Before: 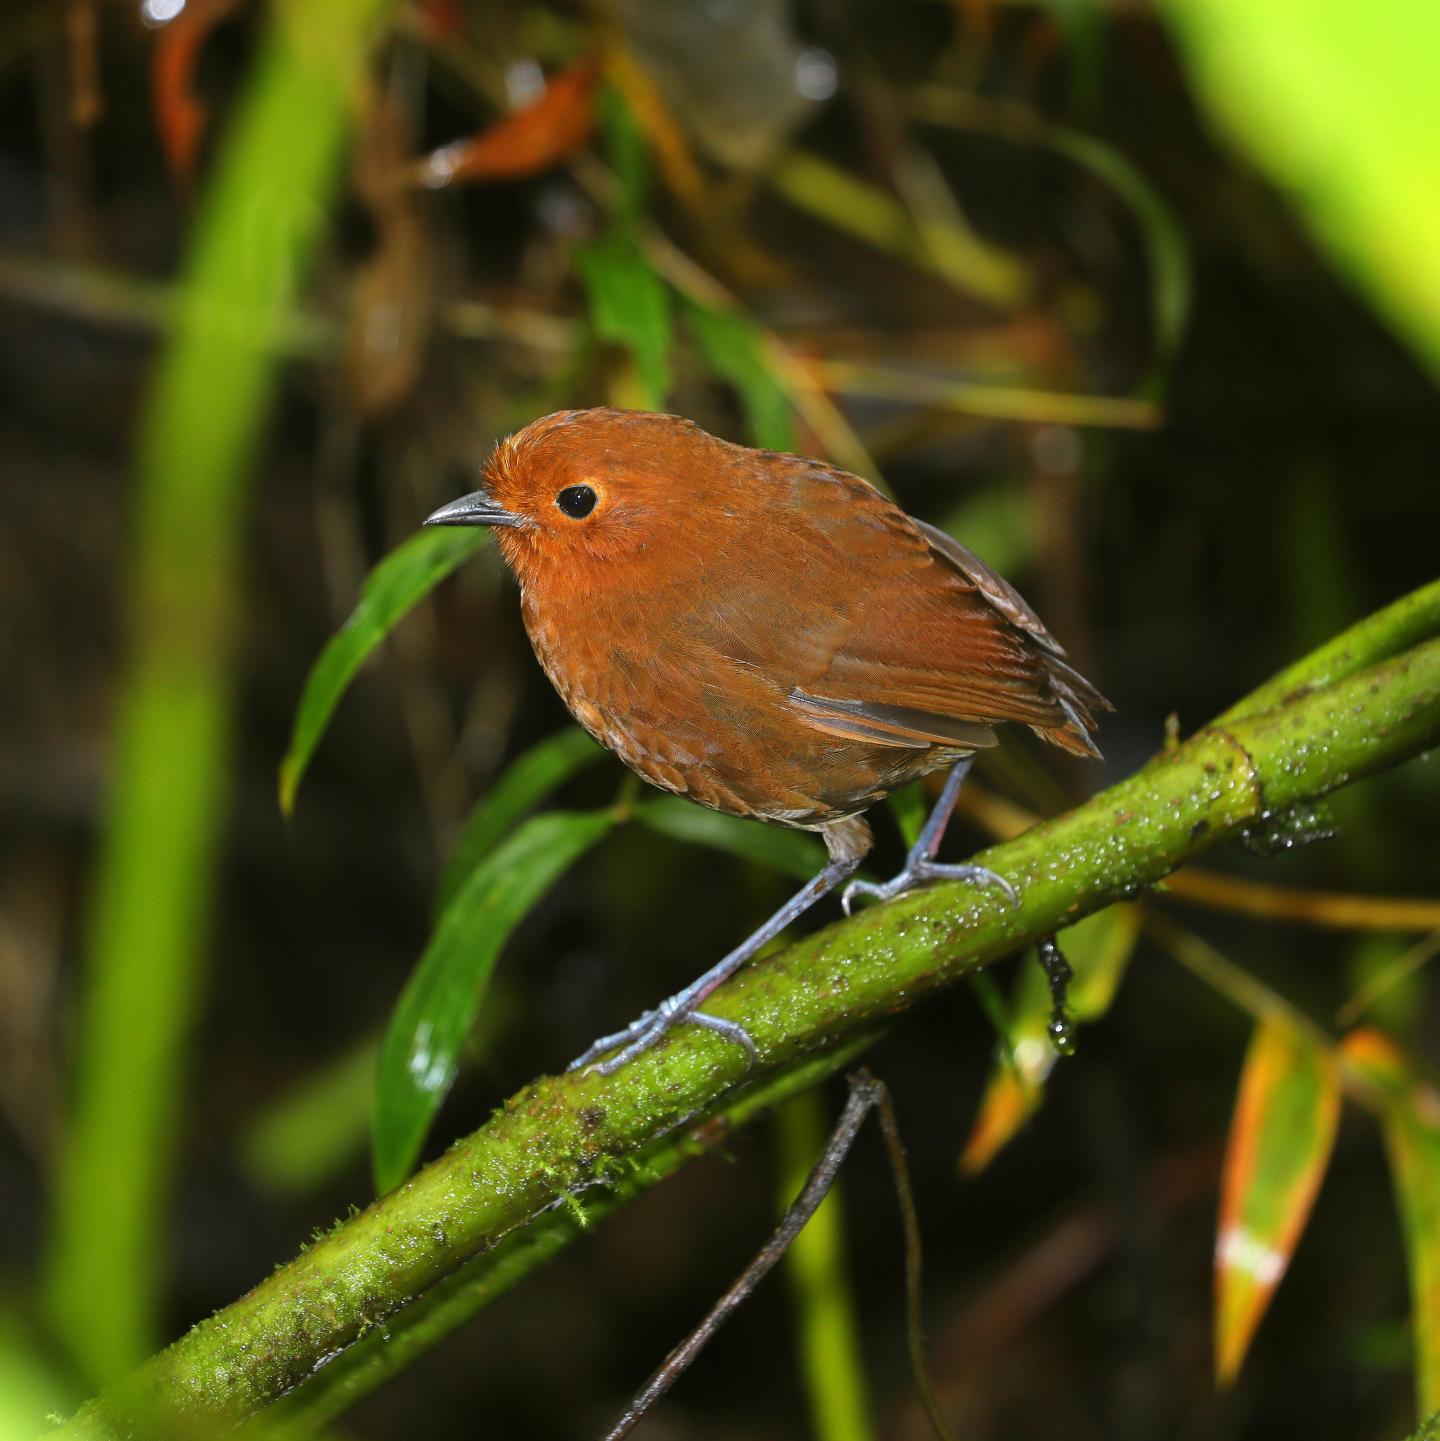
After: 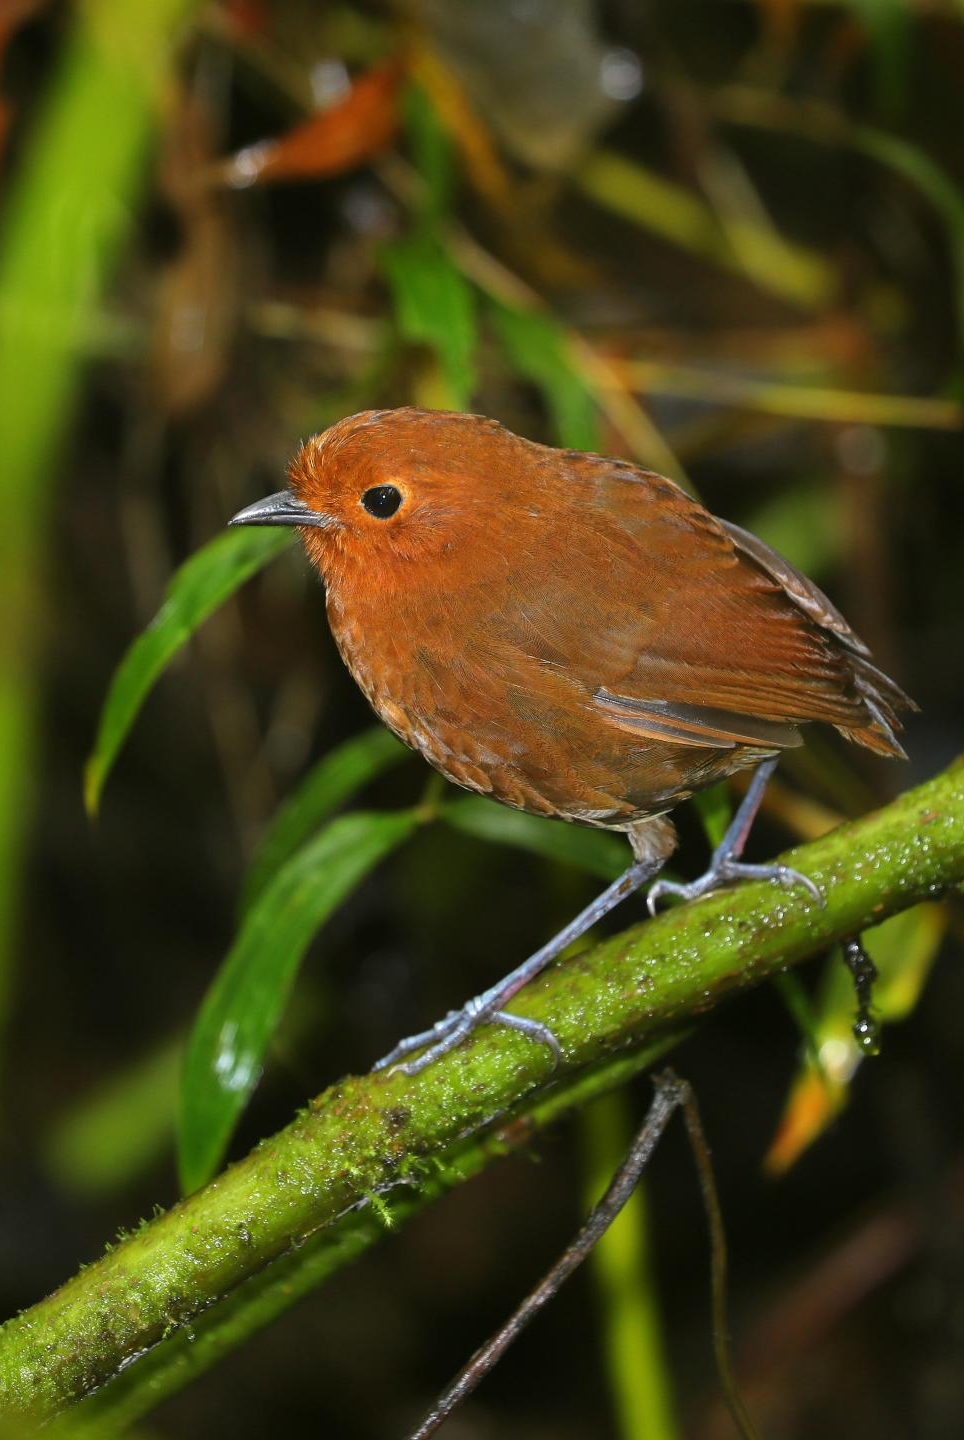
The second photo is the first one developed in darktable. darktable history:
exposure: compensate highlight preservation false
crop and rotate: left 13.564%, right 19.433%
